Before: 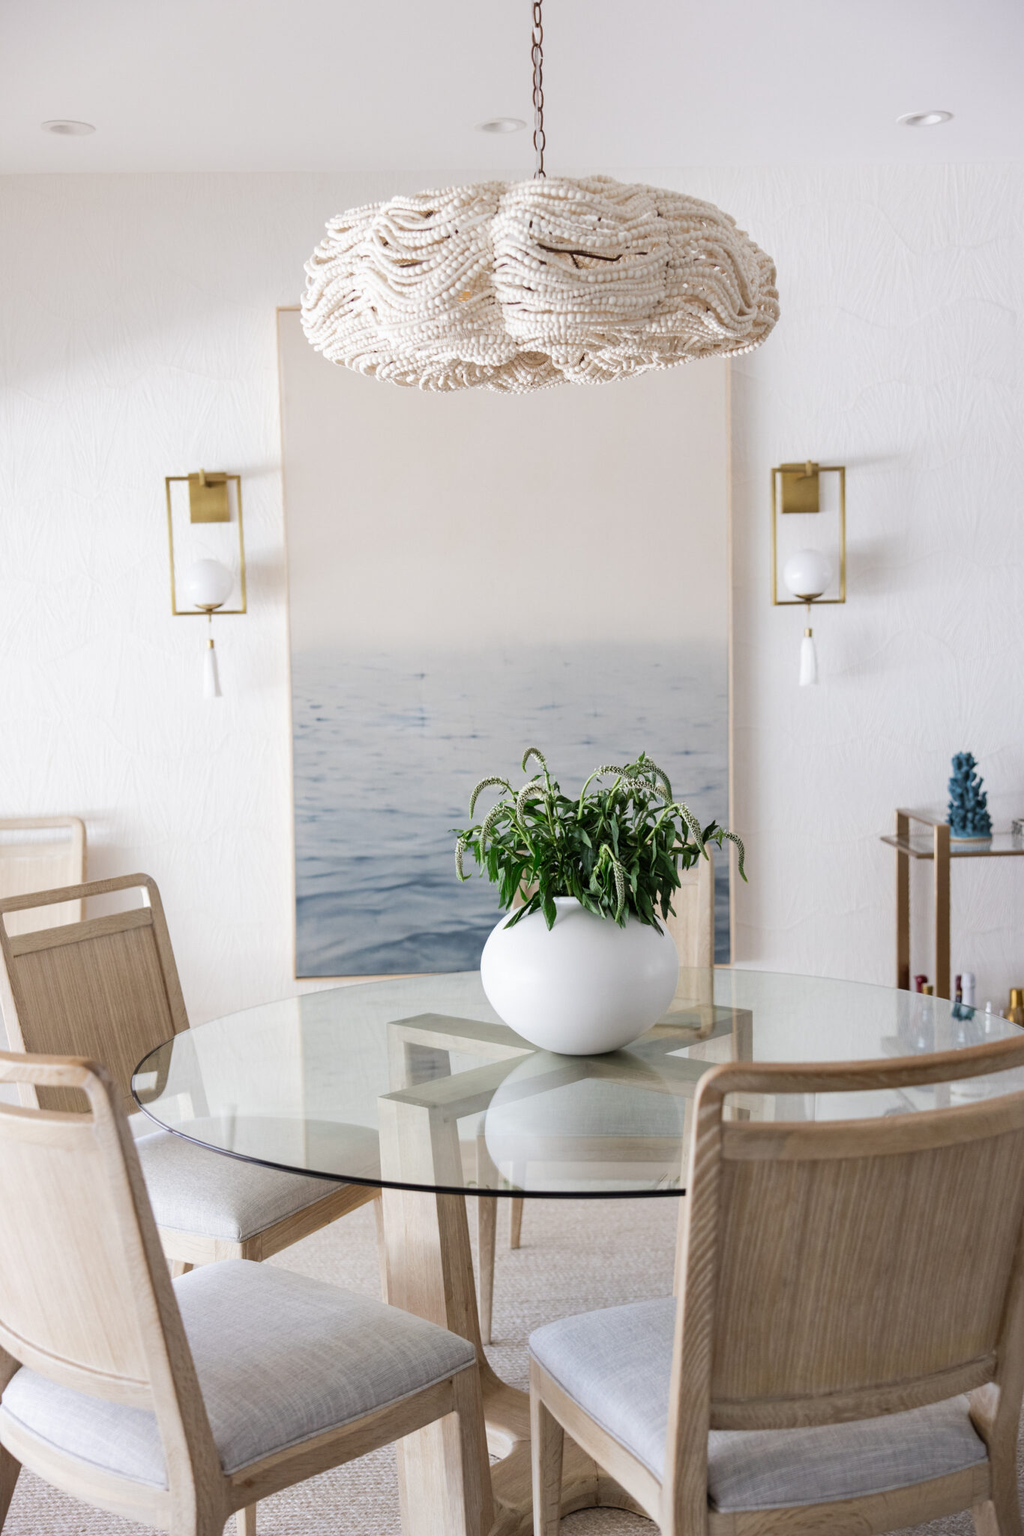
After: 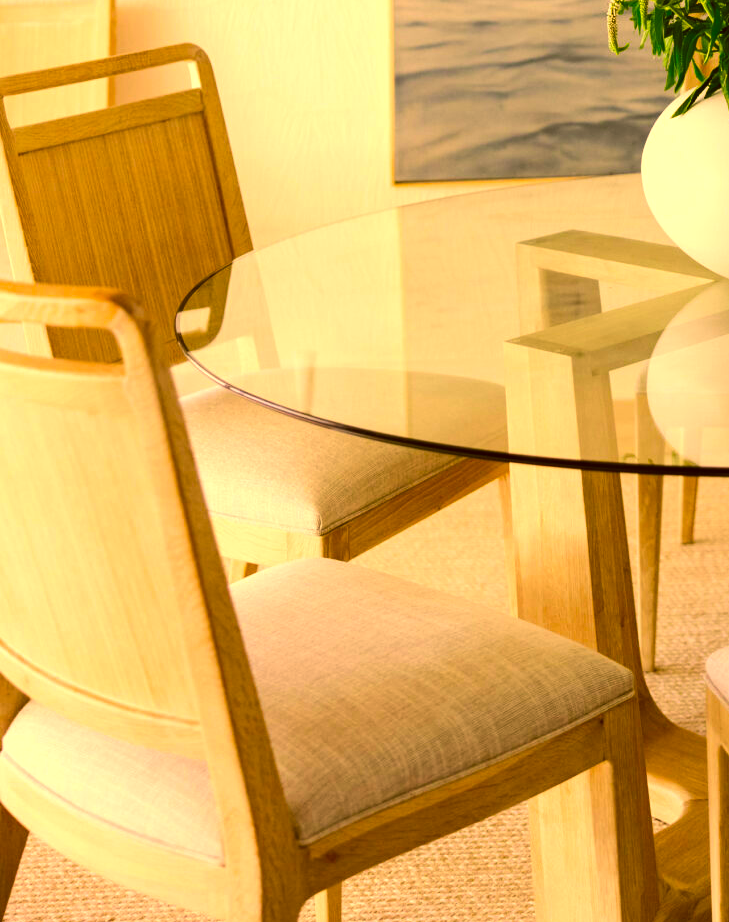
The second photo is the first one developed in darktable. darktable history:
crop and rotate: top 54.778%, right 46.61%, bottom 0.159%
color correction: highlights a* 10.44, highlights b* 30.04, shadows a* 2.73, shadows b* 17.51, saturation 1.72
tone equalizer: -8 EV -0.417 EV, -7 EV -0.389 EV, -6 EV -0.333 EV, -5 EV -0.222 EV, -3 EV 0.222 EV, -2 EV 0.333 EV, -1 EV 0.389 EV, +0 EV 0.417 EV, edges refinement/feathering 500, mask exposure compensation -1.57 EV, preserve details no
